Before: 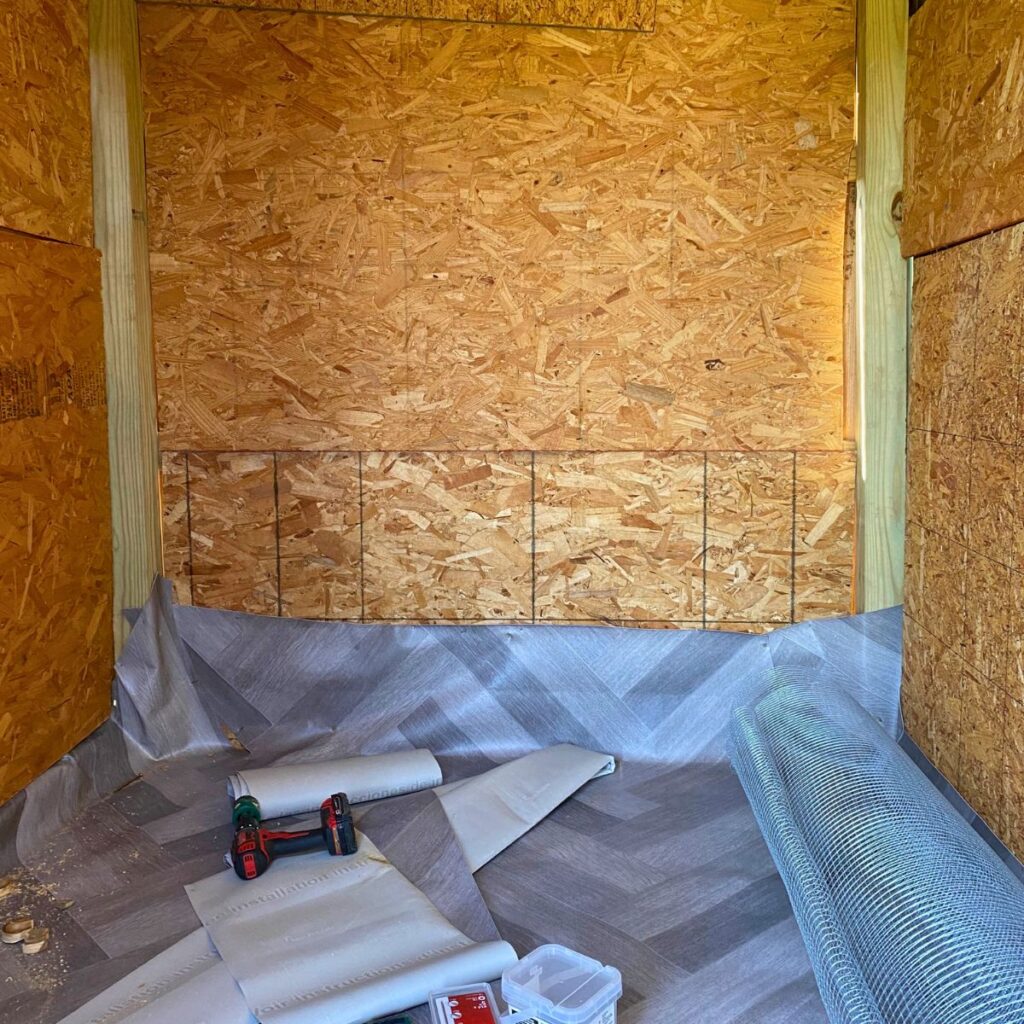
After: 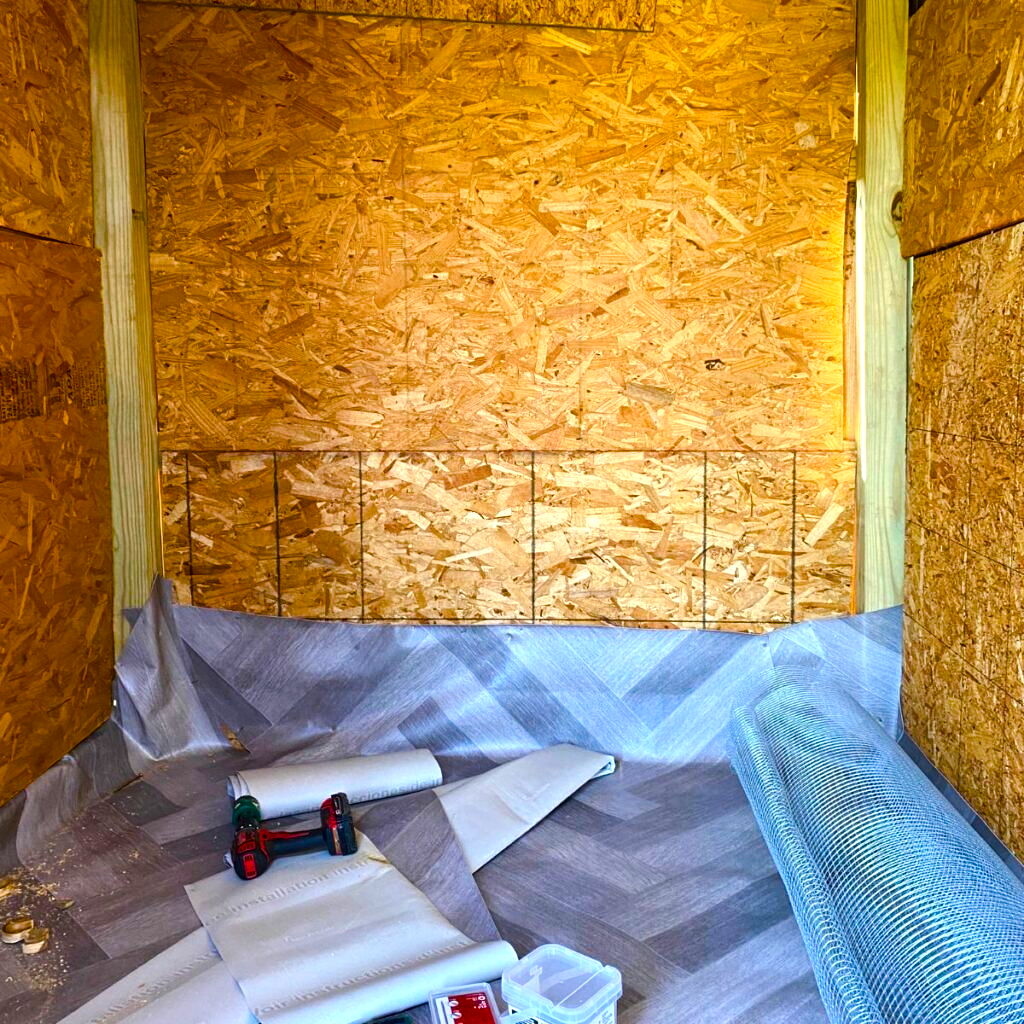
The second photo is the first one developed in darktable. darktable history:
tone equalizer: -8 EV -0.716 EV, -7 EV -0.699 EV, -6 EV -0.575 EV, -5 EV -0.38 EV, -3 EV 0.389 EV, -2 EV 0.6 EV, -1 EV 0.692 EV, +0 EV 0.775 EV, edges refinement/feathering 500, mask exposure compensation -1.57 EV, preserve details no
color balance rgb: perceptual saturation grading › global saturation 40.471%, perceptual saturation grading › highlights -25.459%, perceptual saturation grading › mid-tones 35.344%, perceptual saturation grading › shadows 35.14%, perceptual brilliance grading › global brilliance 2.77%, perceptual brilliance grading › highlights -3.188%, perceptual brilliance grading › shadows 3.785%
